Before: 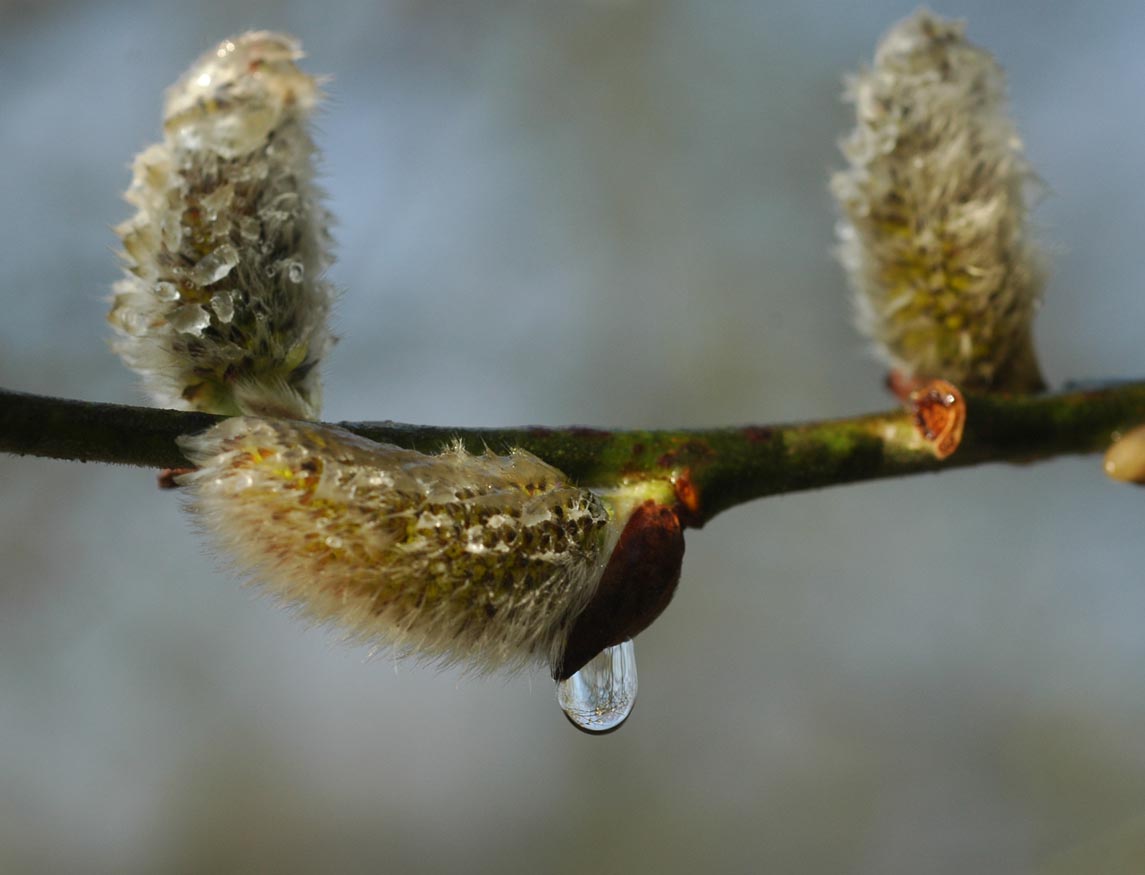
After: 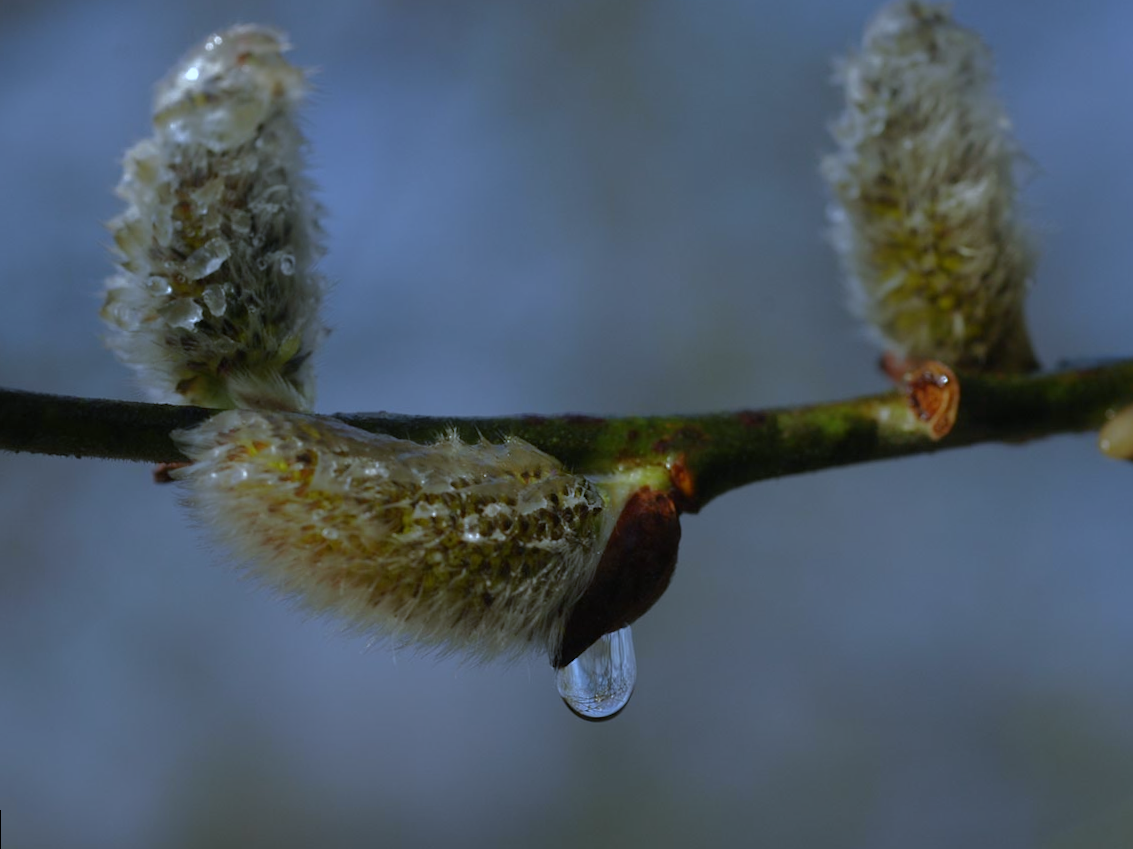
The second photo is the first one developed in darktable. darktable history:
base curve: curves: ch0 [(0, 0) (0.826, 0.587) (1, 1)]
white balance: red 0.871, blue 1.249
rotate and perspective: rotation -1°, crop left 0.011, crop right 0.989, crop top 0.025, crop bottom 0.975
